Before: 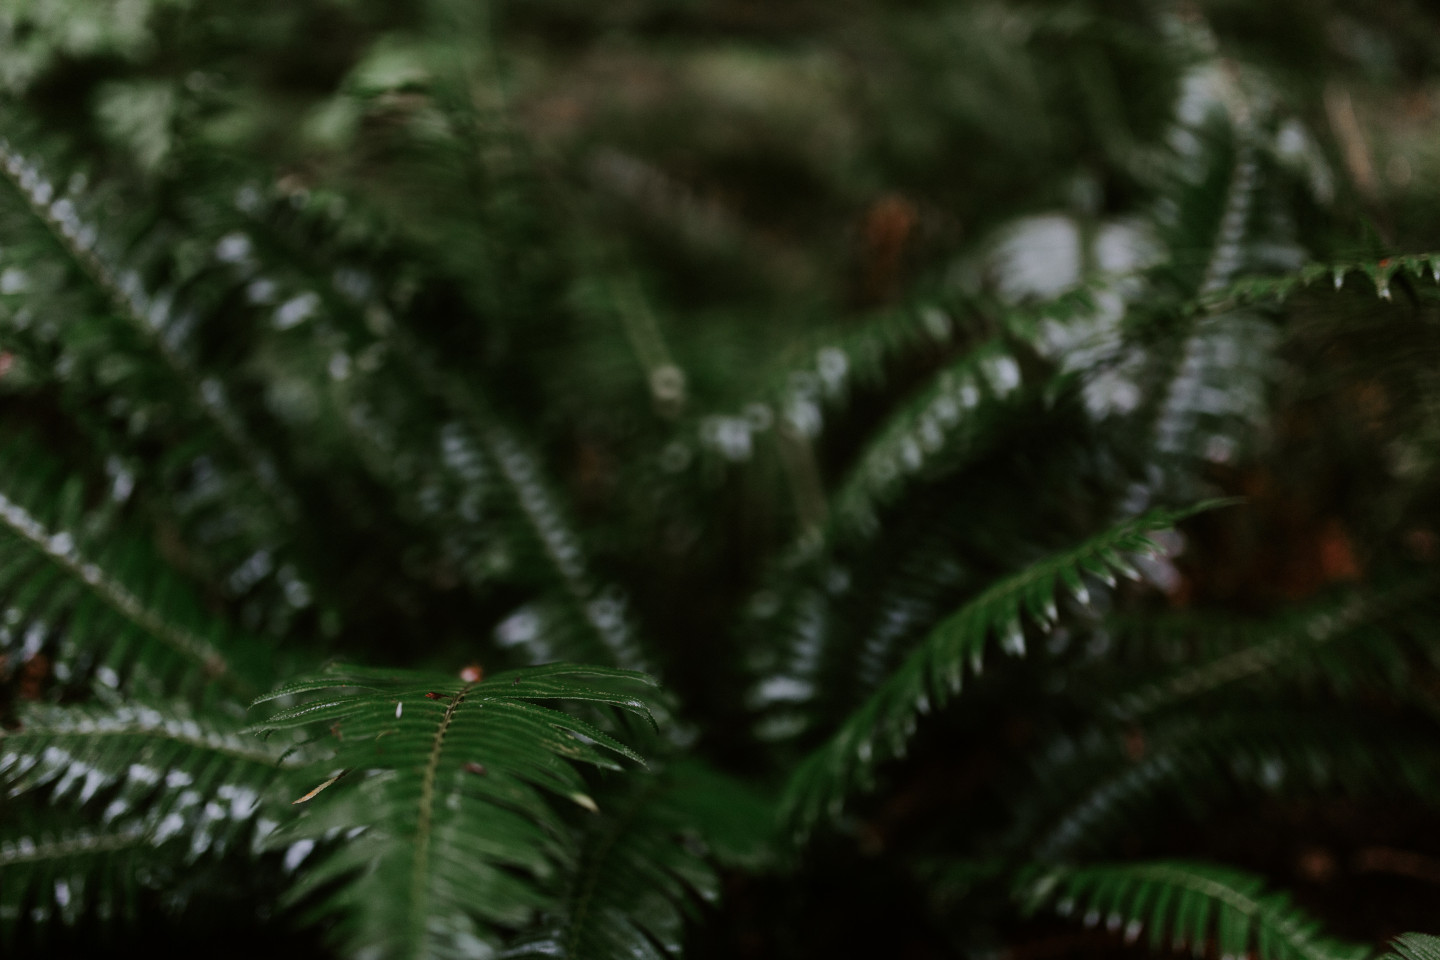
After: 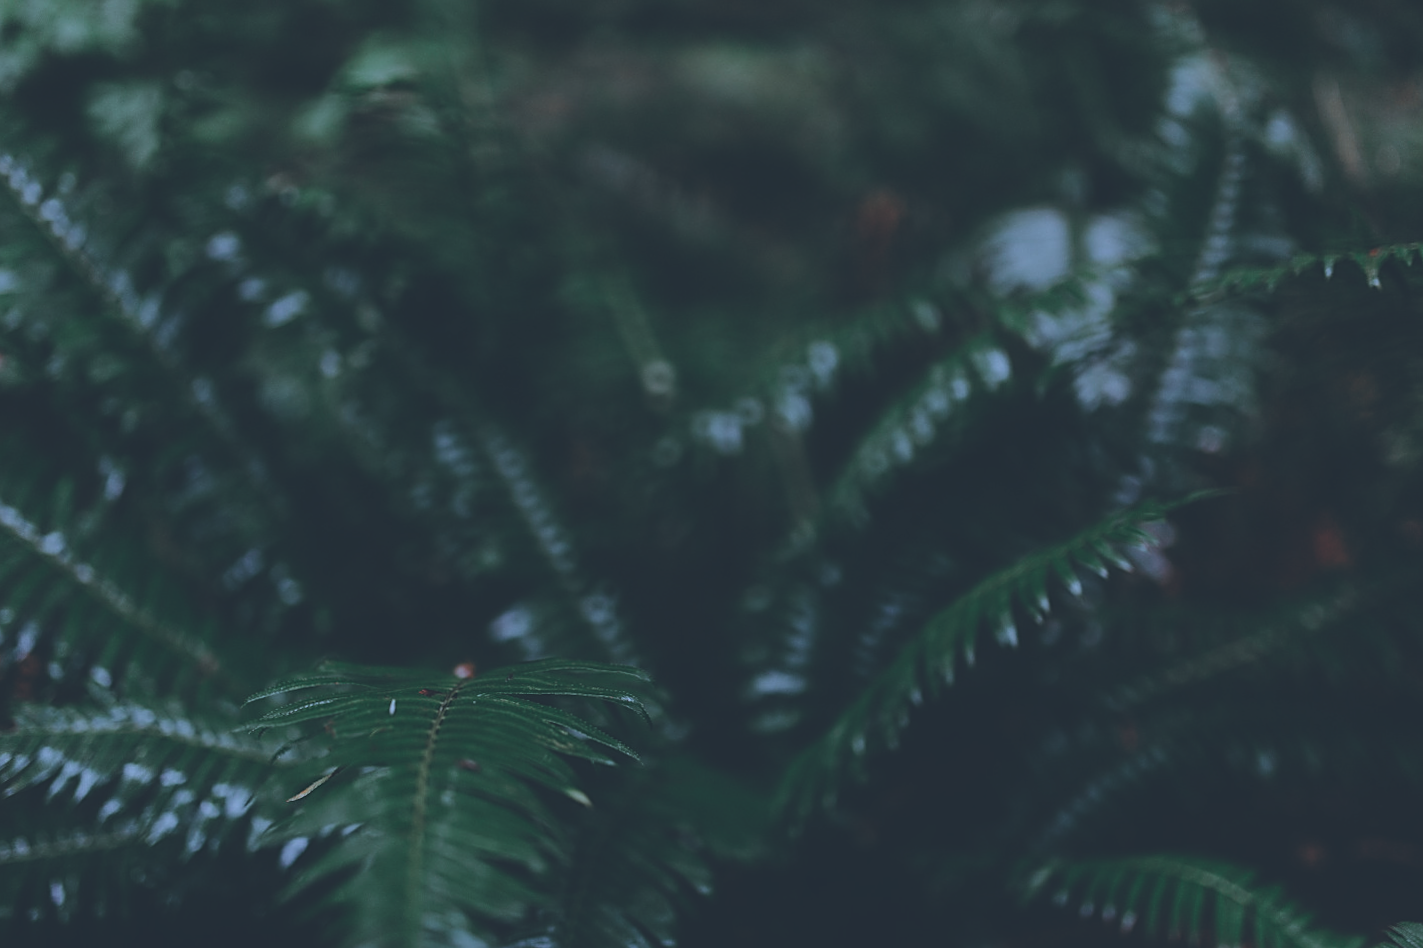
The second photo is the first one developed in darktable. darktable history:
exposure: black level correction -0.036, exposure -0.497 EV, compensate highlight preservation false
color calibration: x 0.396, y 0.386, temperature 3669 K
rotate and perspective: rotation -0.45°, automatic cropping original format, crop left 0.008, crop right 0.992, crop top 0.012, crop bottom 0.988
sharpen: on, module defaults
